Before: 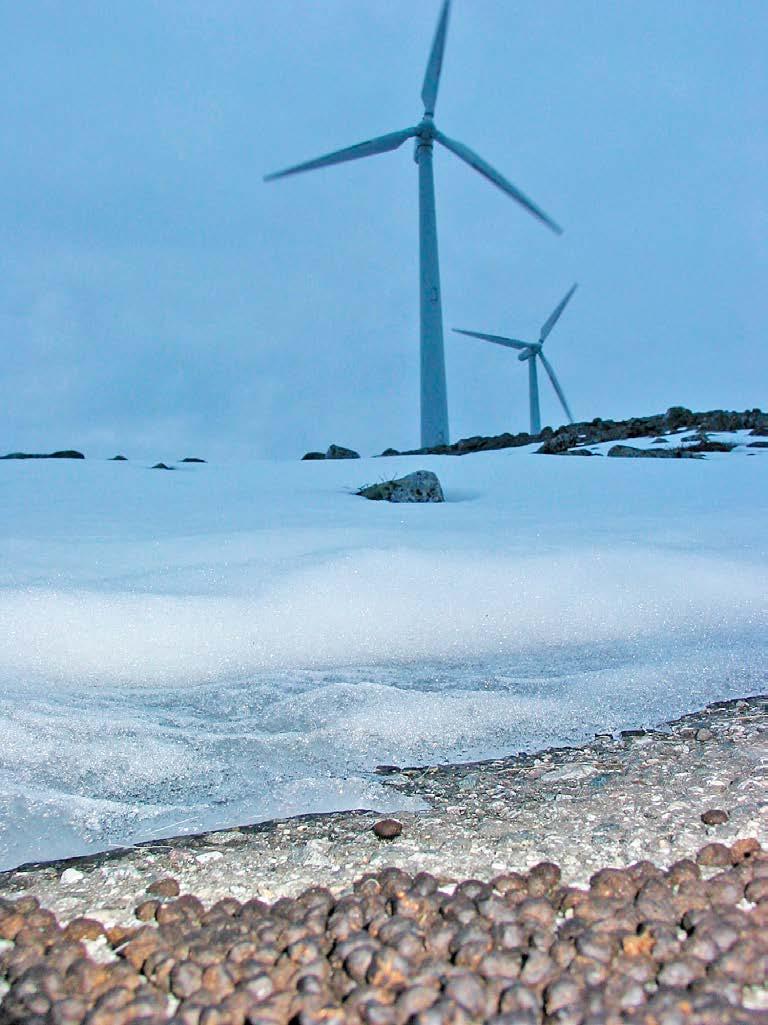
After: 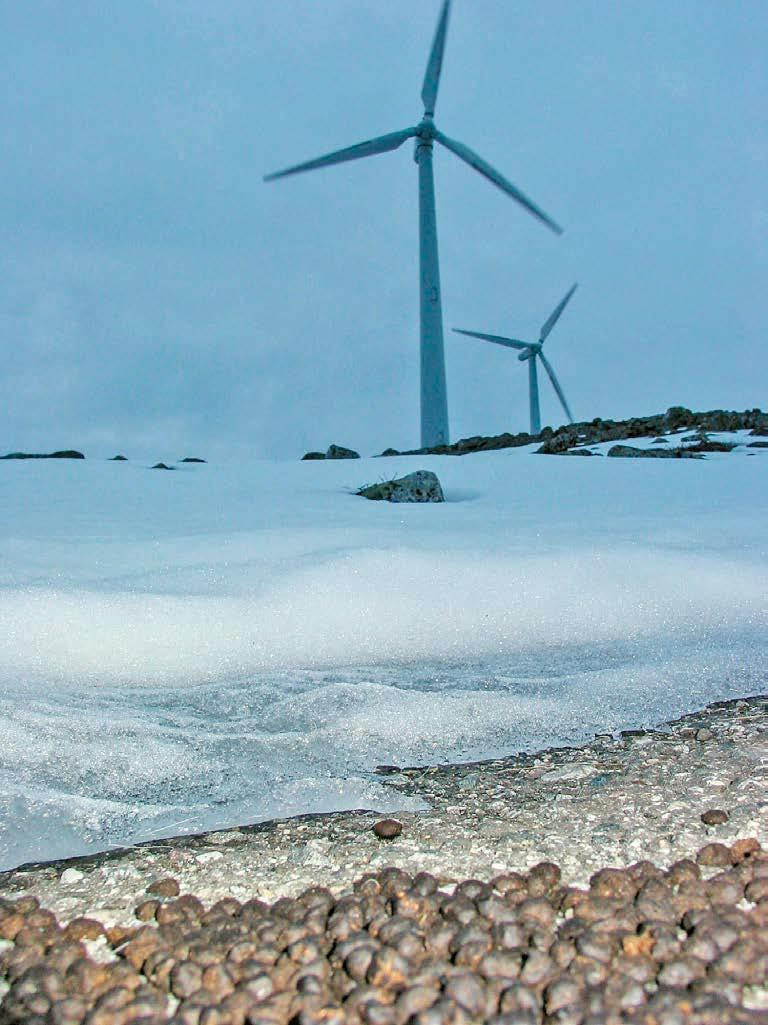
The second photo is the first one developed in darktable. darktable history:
color balance: mode lift, gamma, gain (sRGB), lift [1.04, 1, 1, 0.97], gamma [1.01, 1, 1, 0.97], gain [0.96, 1, 1, 0.97]
local contrast: on, module defaults
